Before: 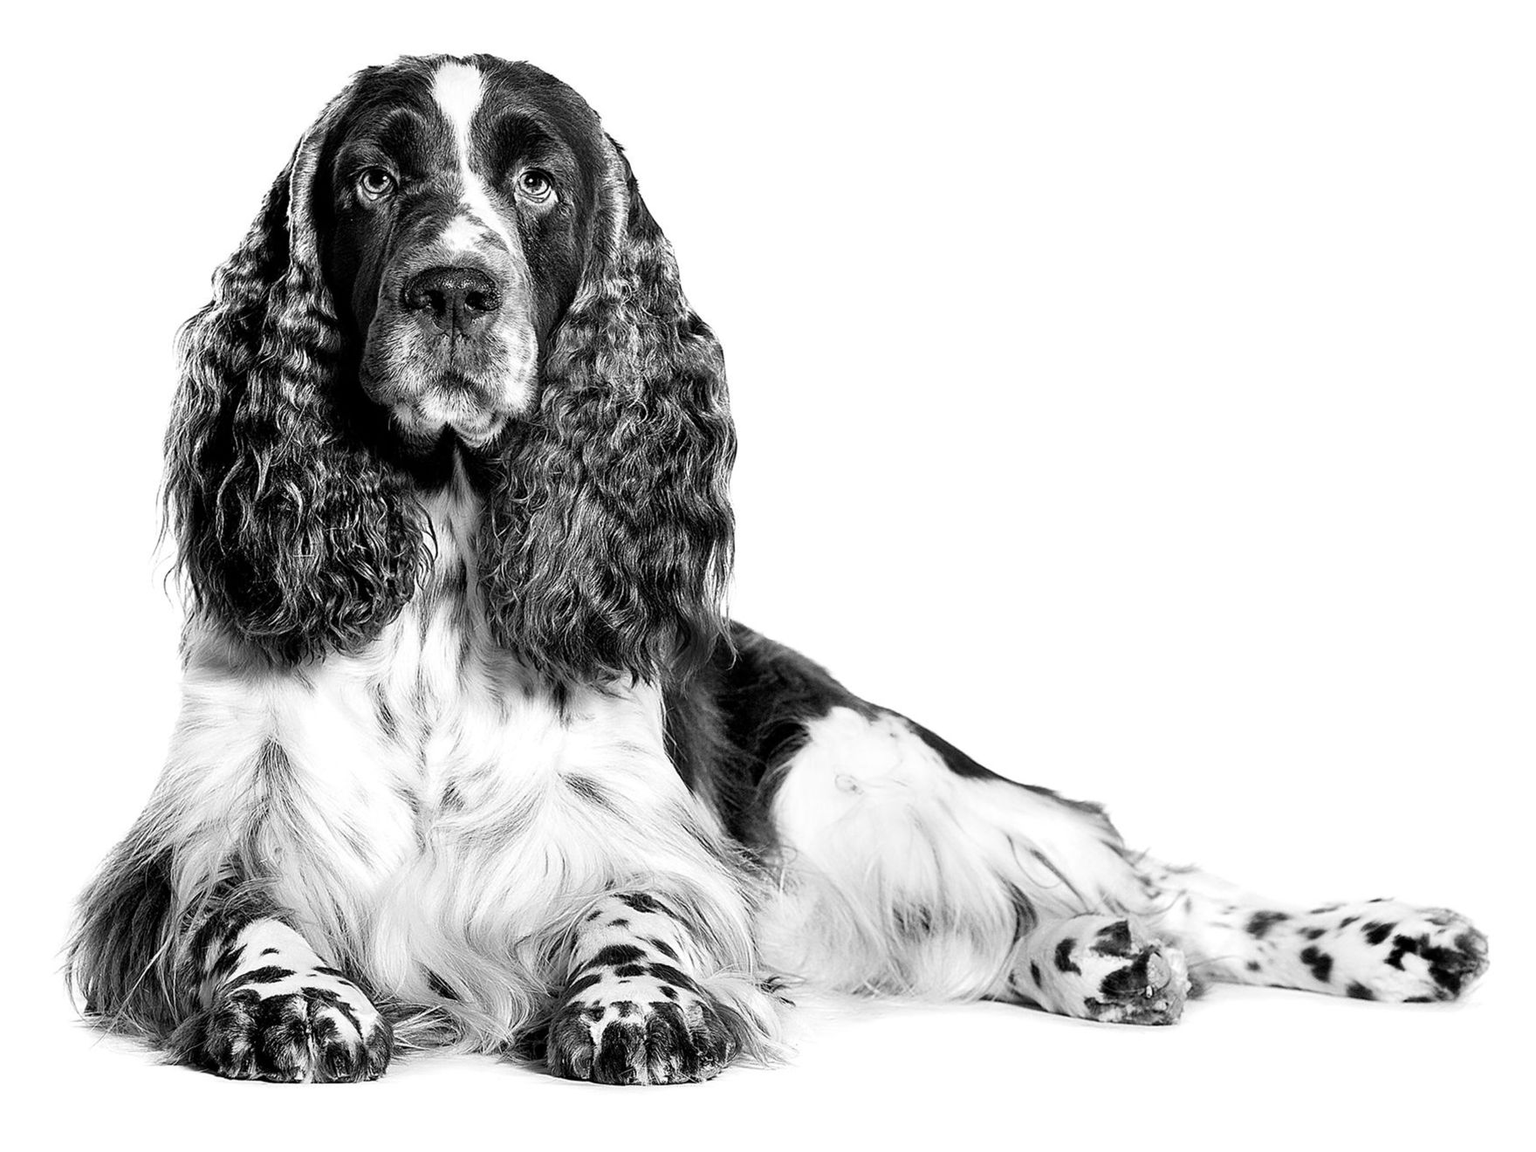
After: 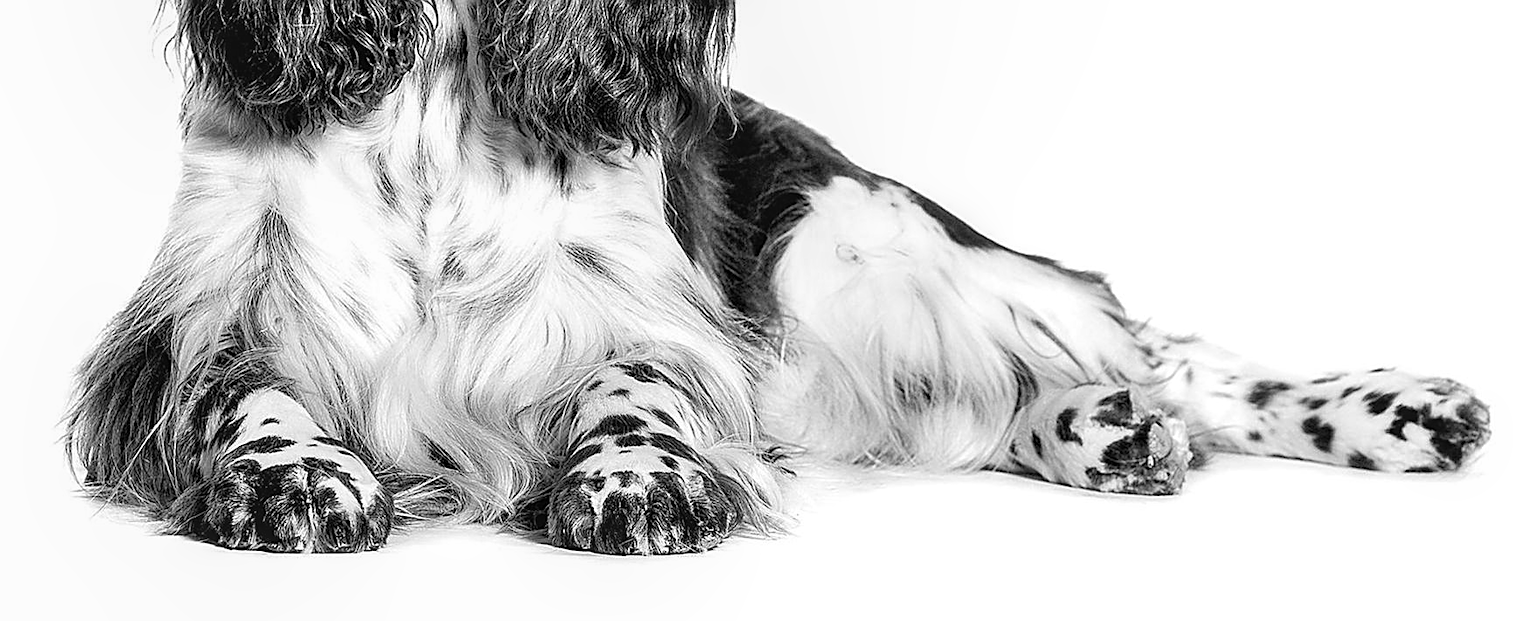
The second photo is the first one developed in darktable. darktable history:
sharpen: on, module defaults
crop and rotate: top 46.094%, right 0.07%
local contrast: on, module defaults
